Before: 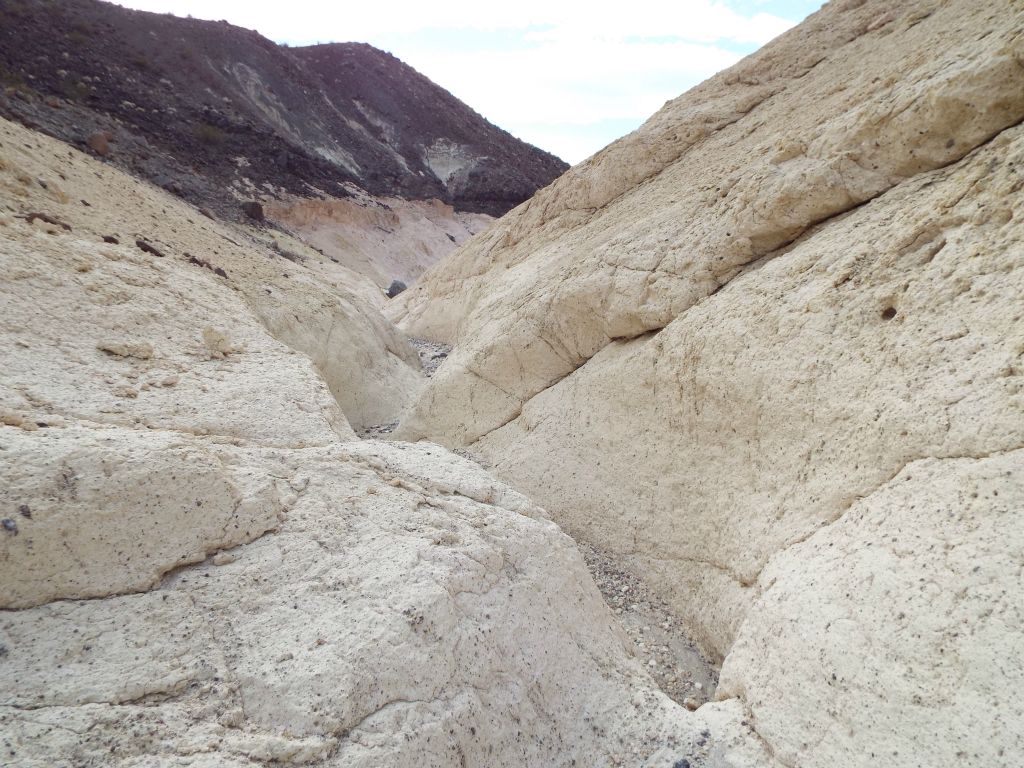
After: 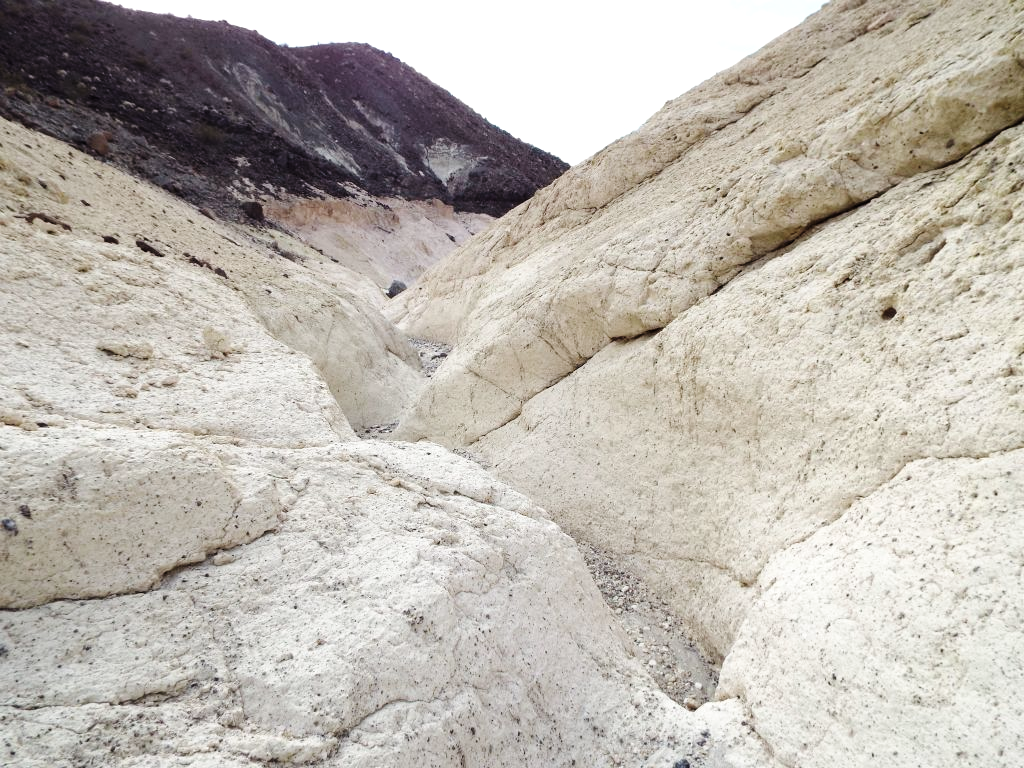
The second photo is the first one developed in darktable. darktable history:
tone curve: curves: ch0 [(0, 0.023) (0.1, 0.084) (0.184, 0.168) (0.45, 0.54) (0.57, 0.683) (0.722, 0.825) (0.877, 0.948) (1, 1)]; ch1 [(0, 0) (0.414, 0.395) (0.453, 0.437) (0.502, 0.509) (0.521, 0.519) (0.573, 0.568) (0.618, 0.61) (0.654, 0.642) (1, 1)]; ch2 [(0, 0) (0.421, 0.43) (0.45, 0.463) (0.492, 0.504) (0.511, 0.519) (0.557, 0.557) (0.602, 0.605) (1, 1)], preserve colors none
levels: levels [0.029, 0.545, 0.971]
color zones: curves: ch2 [(0, 0.5) (0.143, 0.517) (0.286, 0.571) (0.429, 0.522) (0.571, 0.5) (0.714, 0.5) (0.857, 0.5) (1, 0.5)]
